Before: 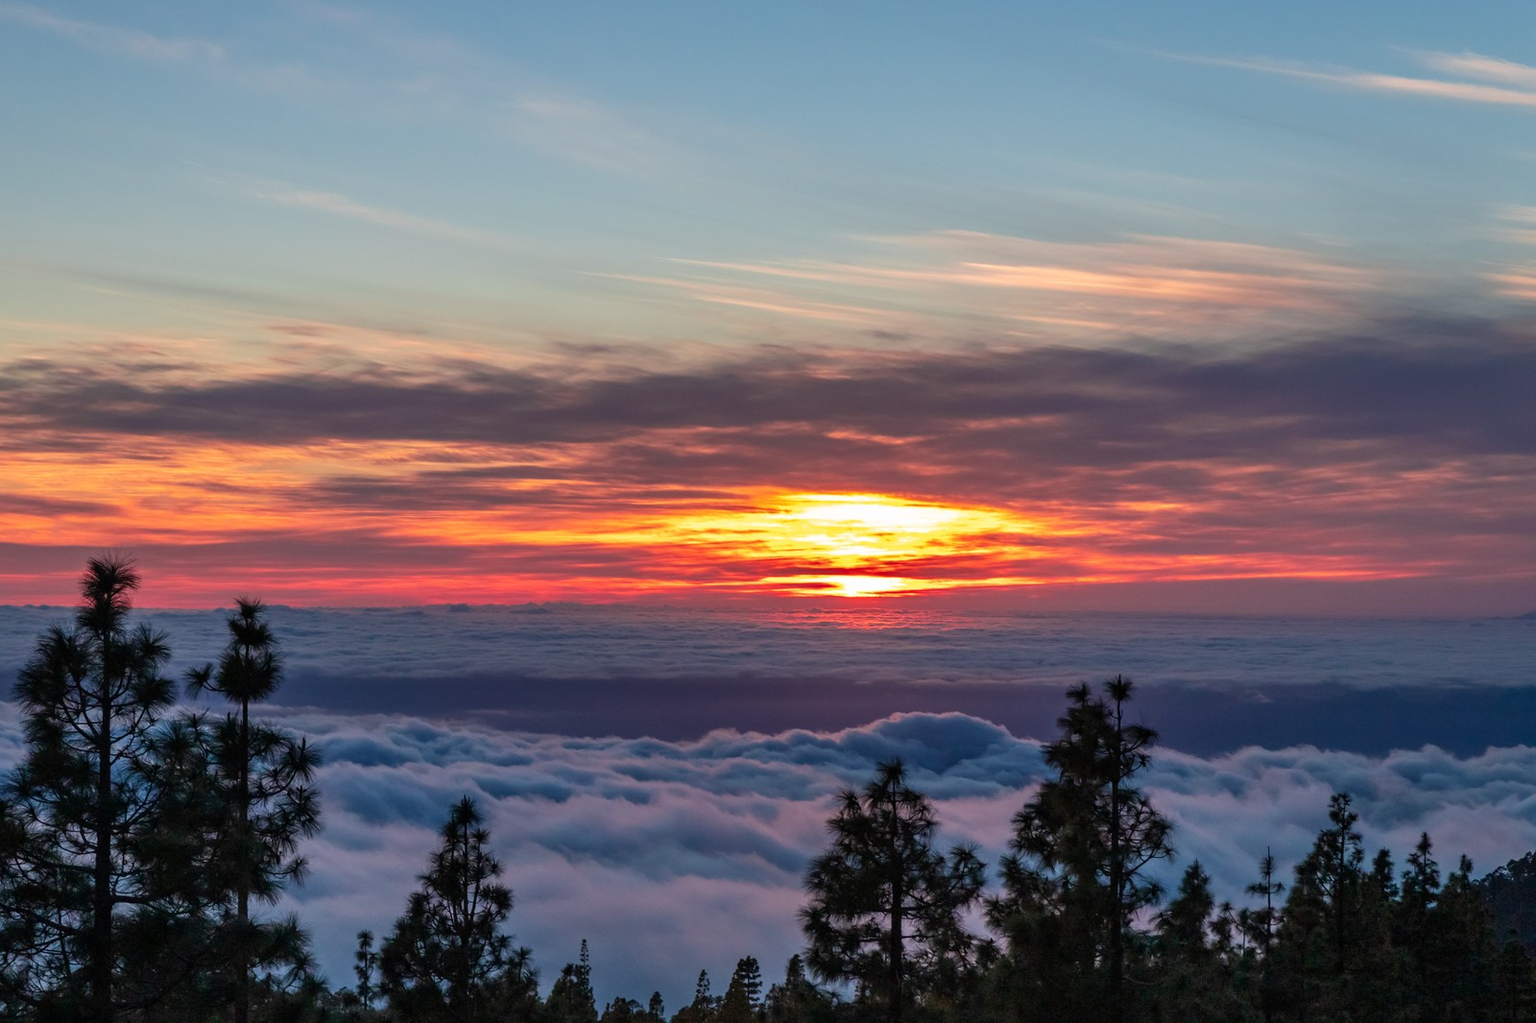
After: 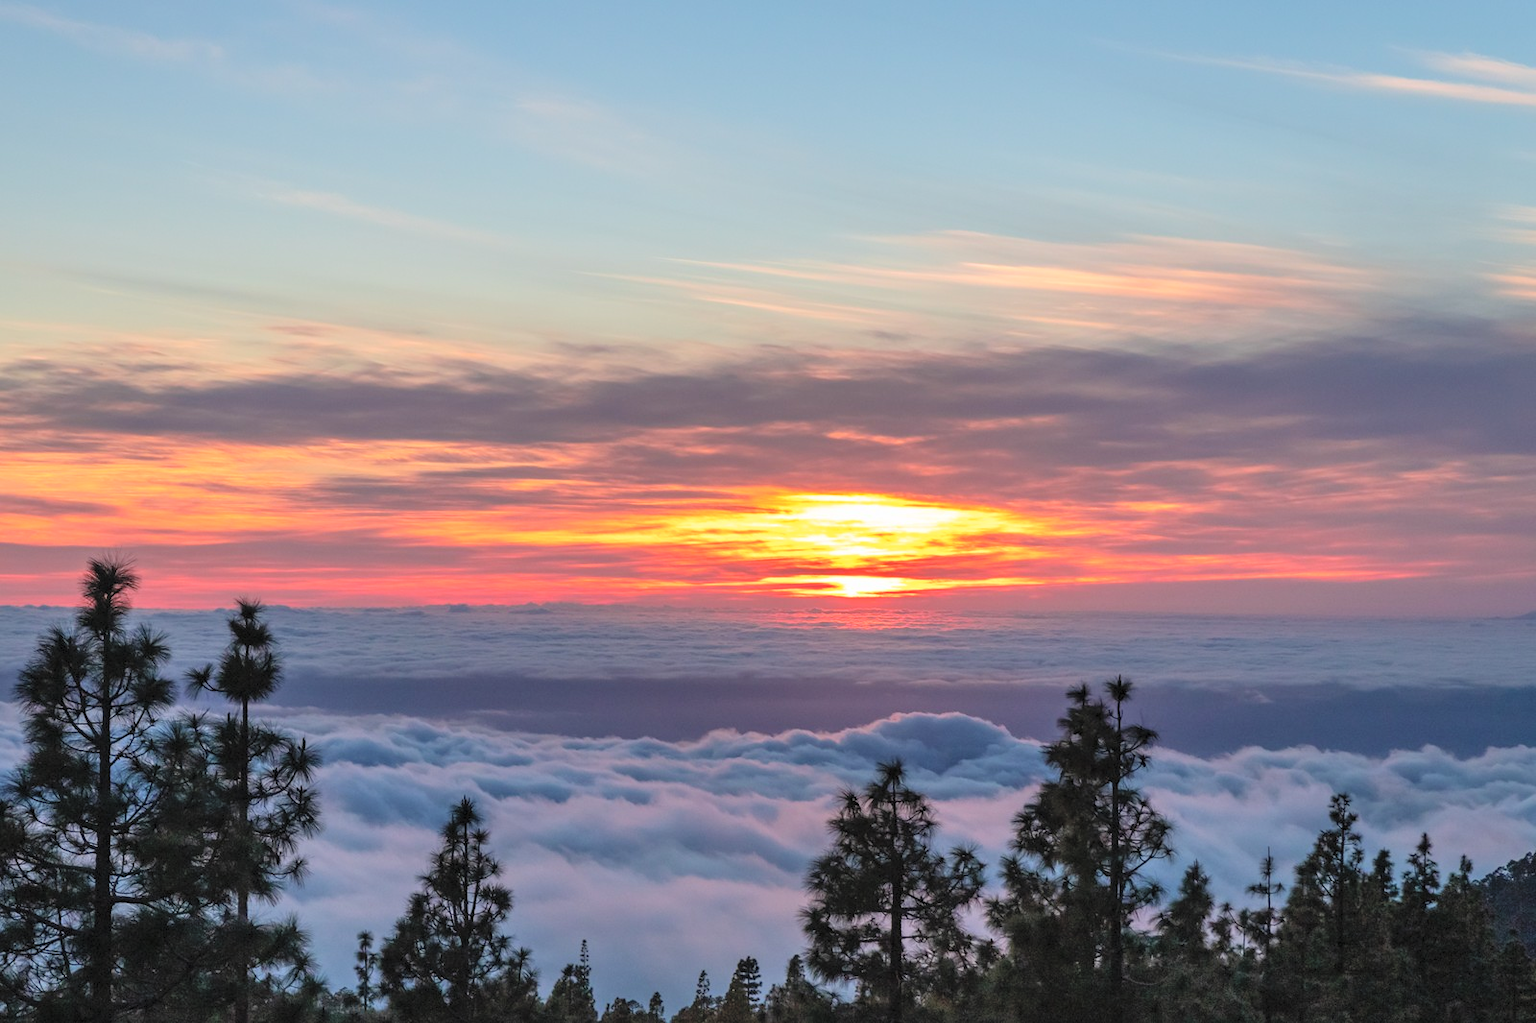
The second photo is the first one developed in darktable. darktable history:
contrast brightness saturation: brightness 0.273
